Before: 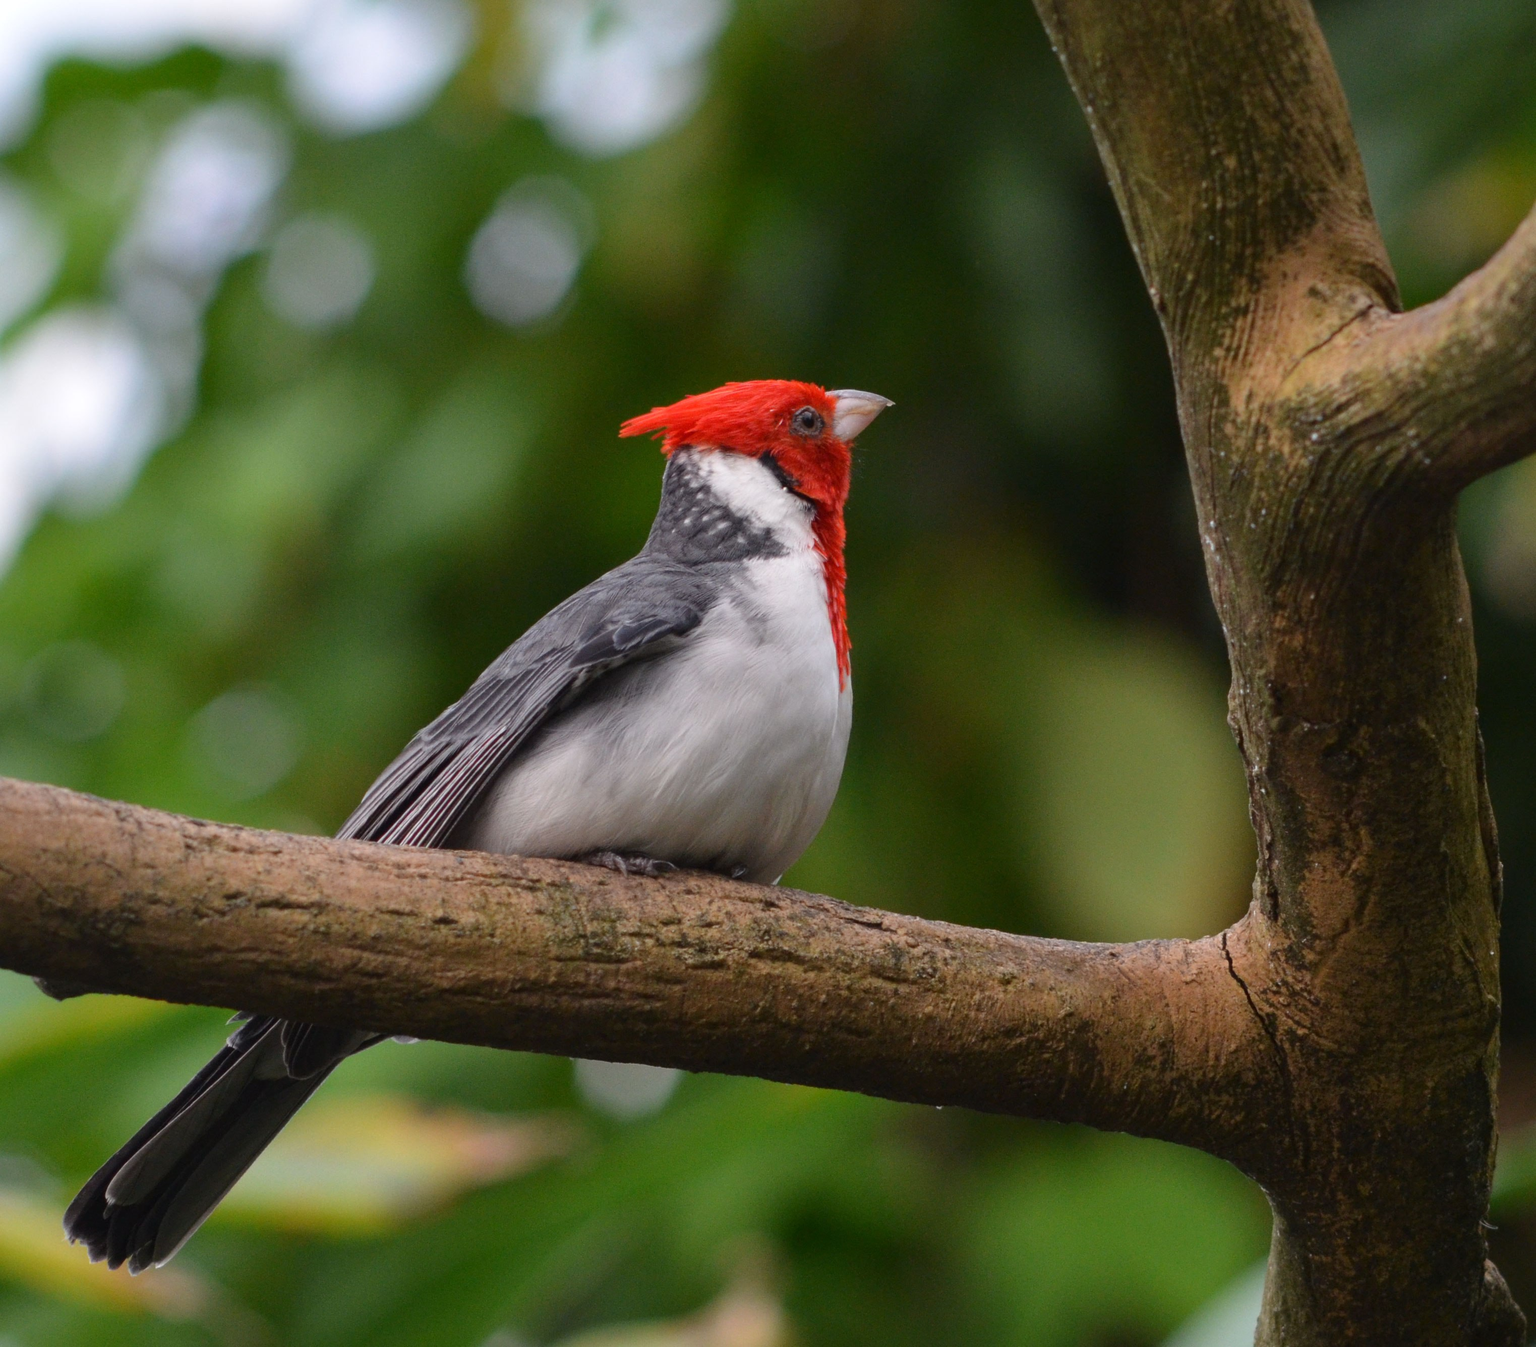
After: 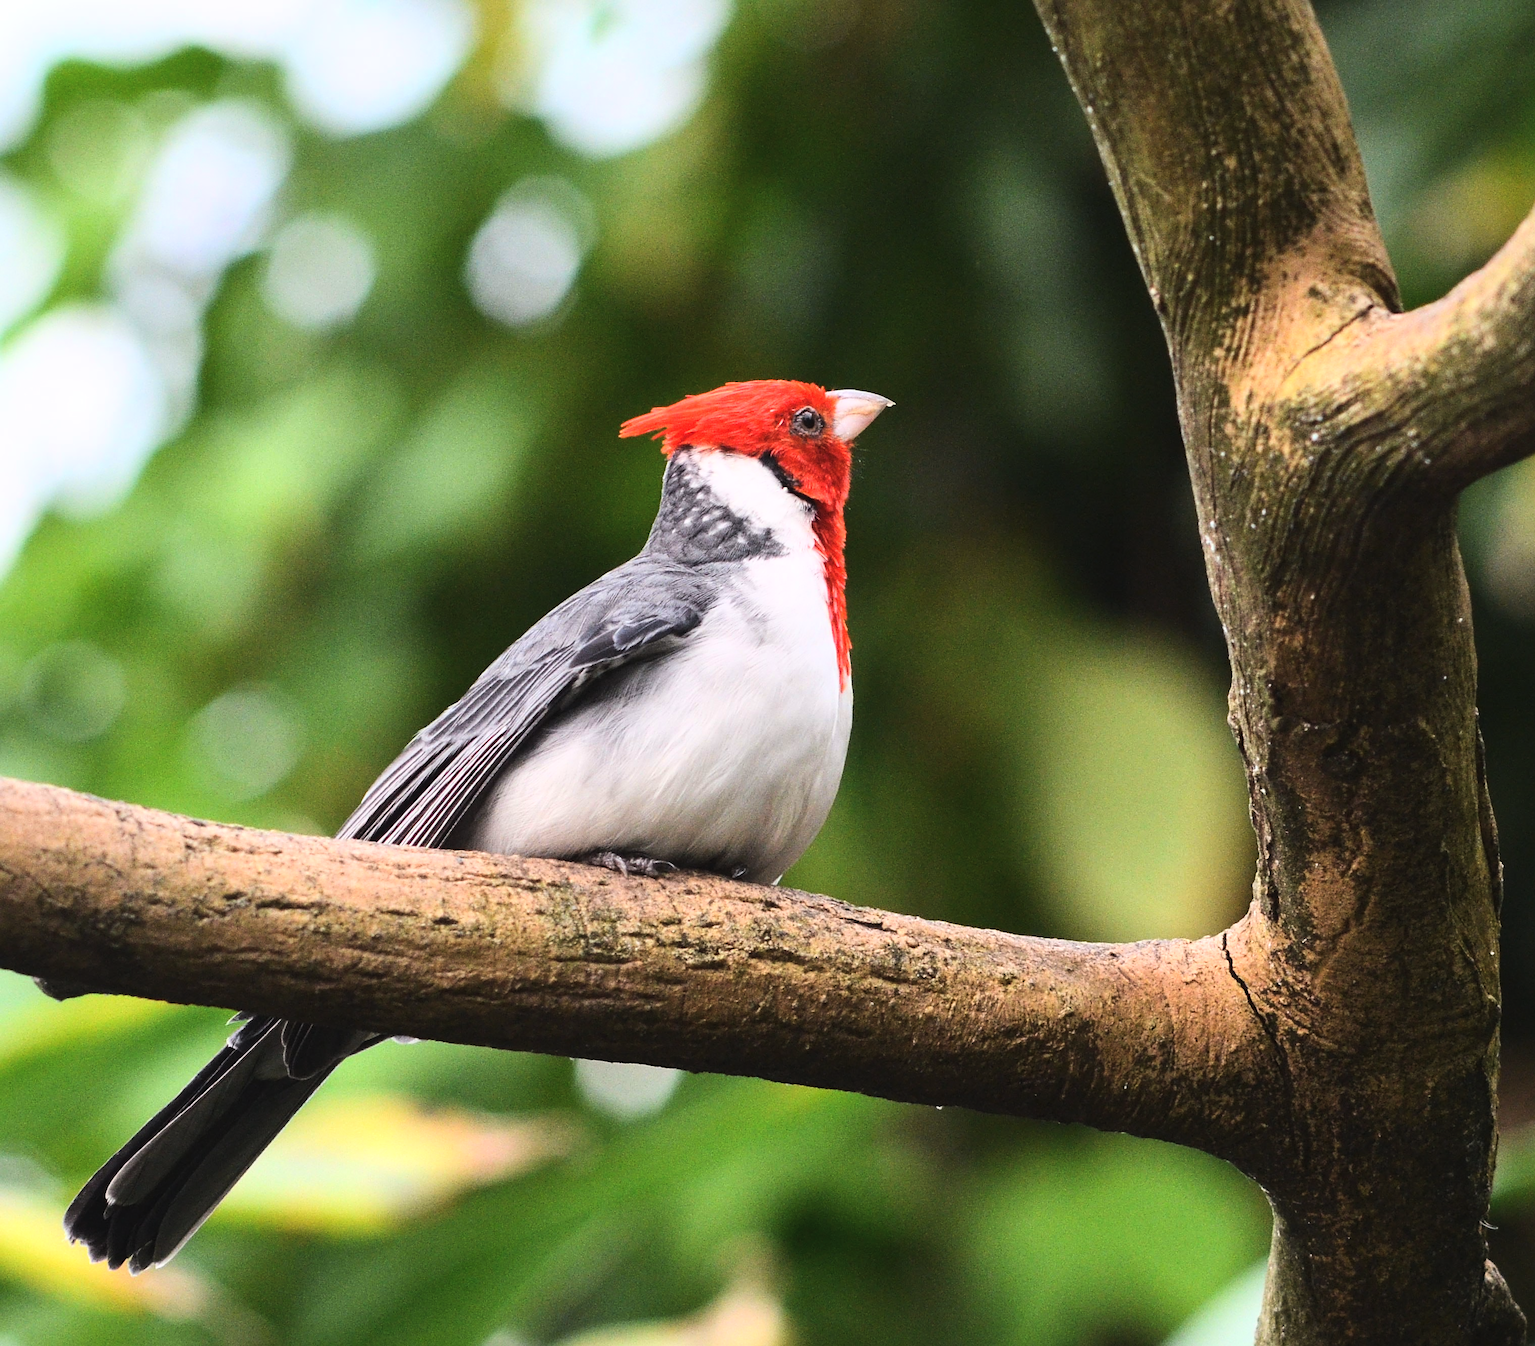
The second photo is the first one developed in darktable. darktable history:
exposure: black level correction -0.005, exposure 0.047 EV, compensate exposure bias true, compensate highlight preservation false
sharpen: on, module defaults
base curve: curves: ch0 [(0, 0) (0.007, 0.004) (0.027, 0.03) (0.046, 0.07) (0.207, 0.54) (0.442, 0.872) (0.673, 0.972) (1, 1)], preserve colors average RGB
